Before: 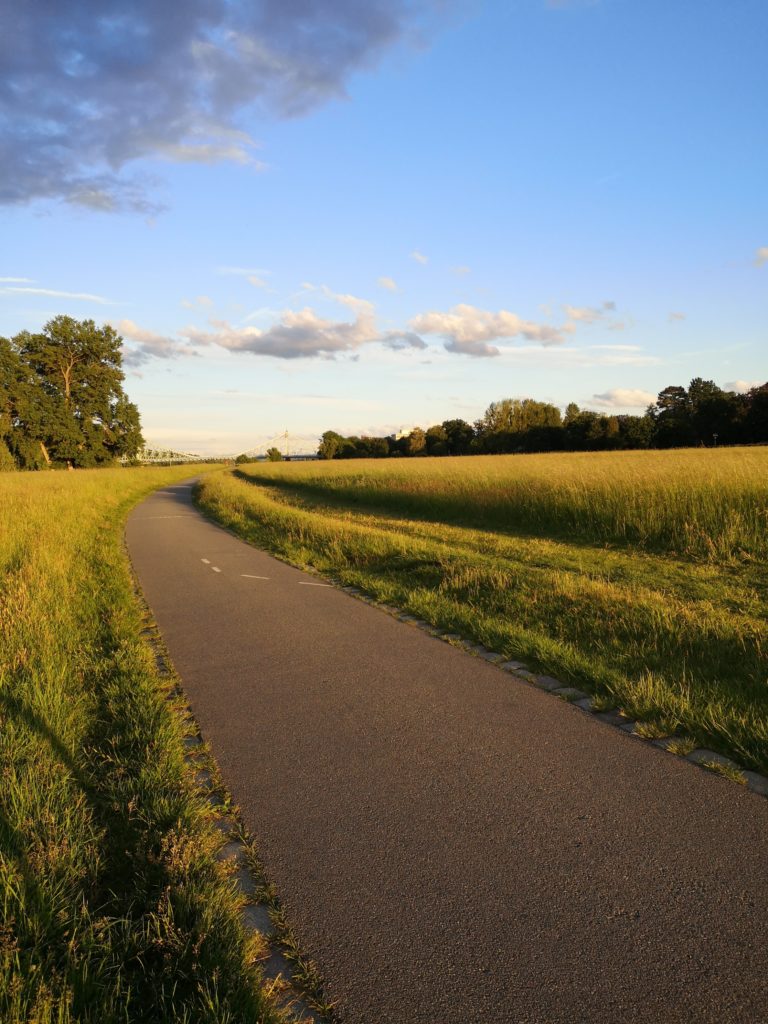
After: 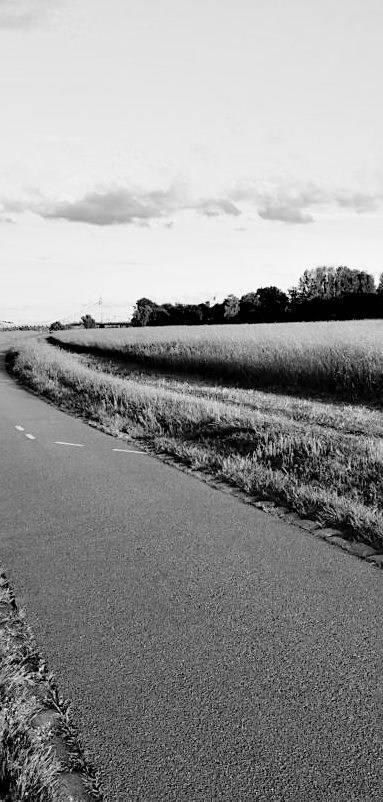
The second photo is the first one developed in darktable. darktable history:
tone curve: curves: ch0 [(0, 0) (0.045, 0.074) (0.883, 0.858) (1, 1)]; ch1 [(0, 0) (0.149, 0.074) (0.379, 0.327) (0.427, 0.401) (0.489, 0.479) (0.505, 0.515) (0.537, 0.573) (0.563, 0.599) (1, 1)]; ch2 [(0, 0) (0.307, 0.298) (0.388, 0.375) (0.443, 0.456) (0.485, 0.492) (1, 1)], preserve colors none
exposure: black level correction 0, exposure 1.098 EV, compensate highlight preservation false
sharpen: radius 1.815, amount 0.398, threshold 1.403
contrast equalizer: octaves 7, y [[0.6 ×6], [0.55 ×6], [0 ×6], [0 ×6], [0 ×6]]
color calibration: output gray [0.18, 0.41, 0.41, 0], illuminant custom, x 0.368, y 0.373, temperature 4343.87 K
crop and rotate: angle 0.018°, left 24.283%, top 13.032%, right 25.71%, bottom 8.554%
velvia: on, module defaults
filmic rgb: black relative exposure -7.65 EV, white relative exposure 4.56 EV, threshold 6 EV, hardness 3.61, contrast 1.054, enable highlight reconstruction true
